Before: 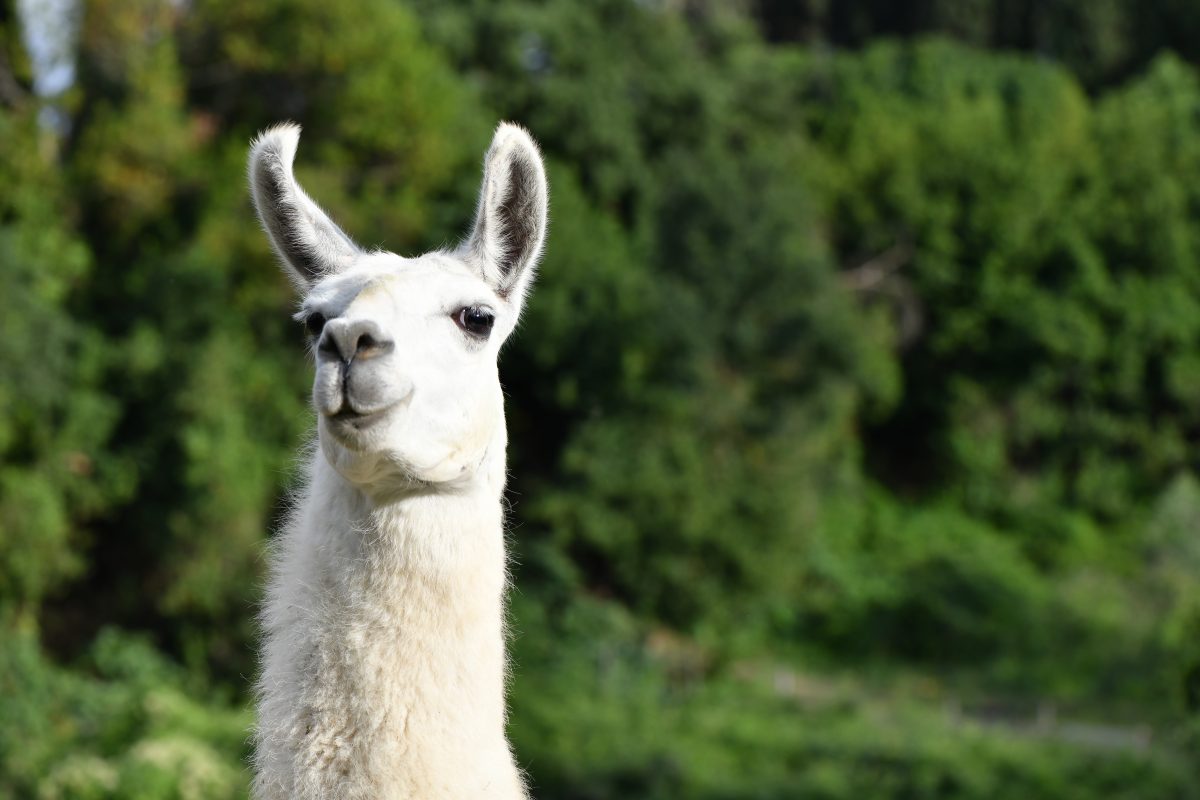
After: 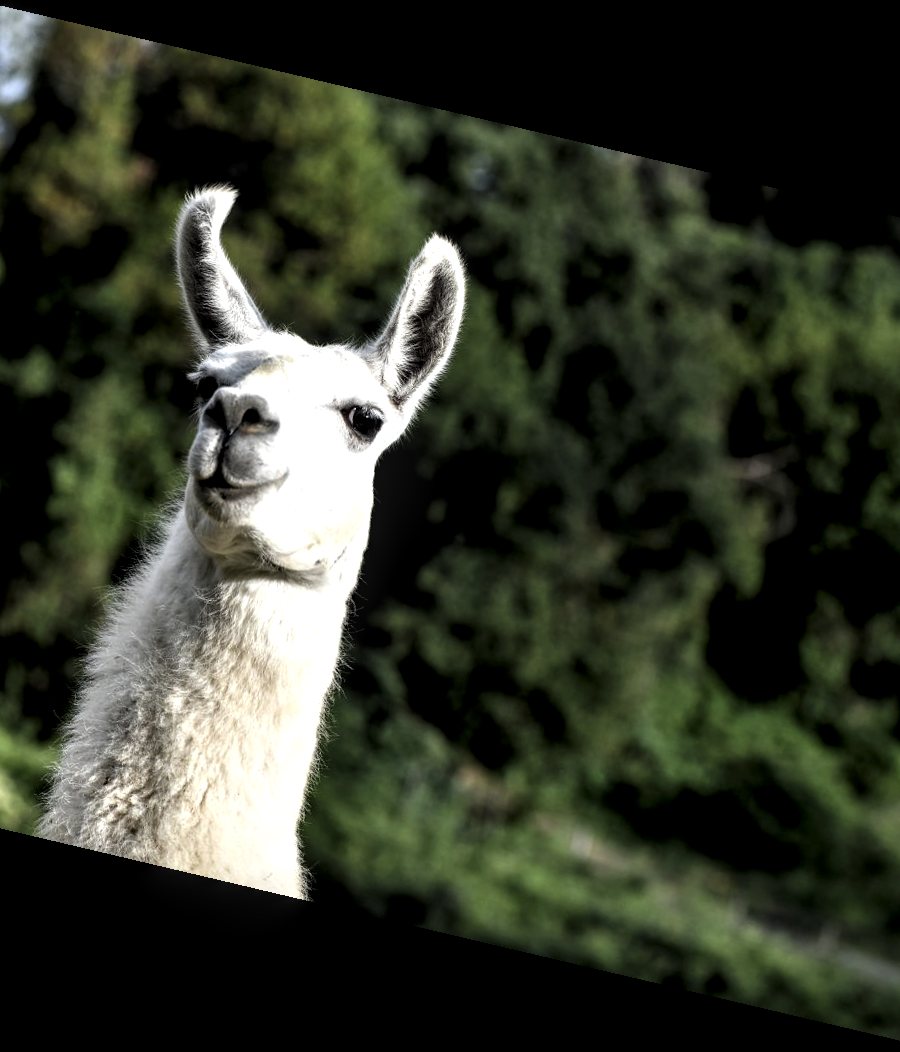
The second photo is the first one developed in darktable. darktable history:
rotate and perspective: rotation 13.27°, automatic cropping off
levels: levels [0.101, 0.578, 0.953]
local contrast: highlights 60%, shadows 60%, detail 160%
crop and rotate: left 15.546%, right 17.787%
